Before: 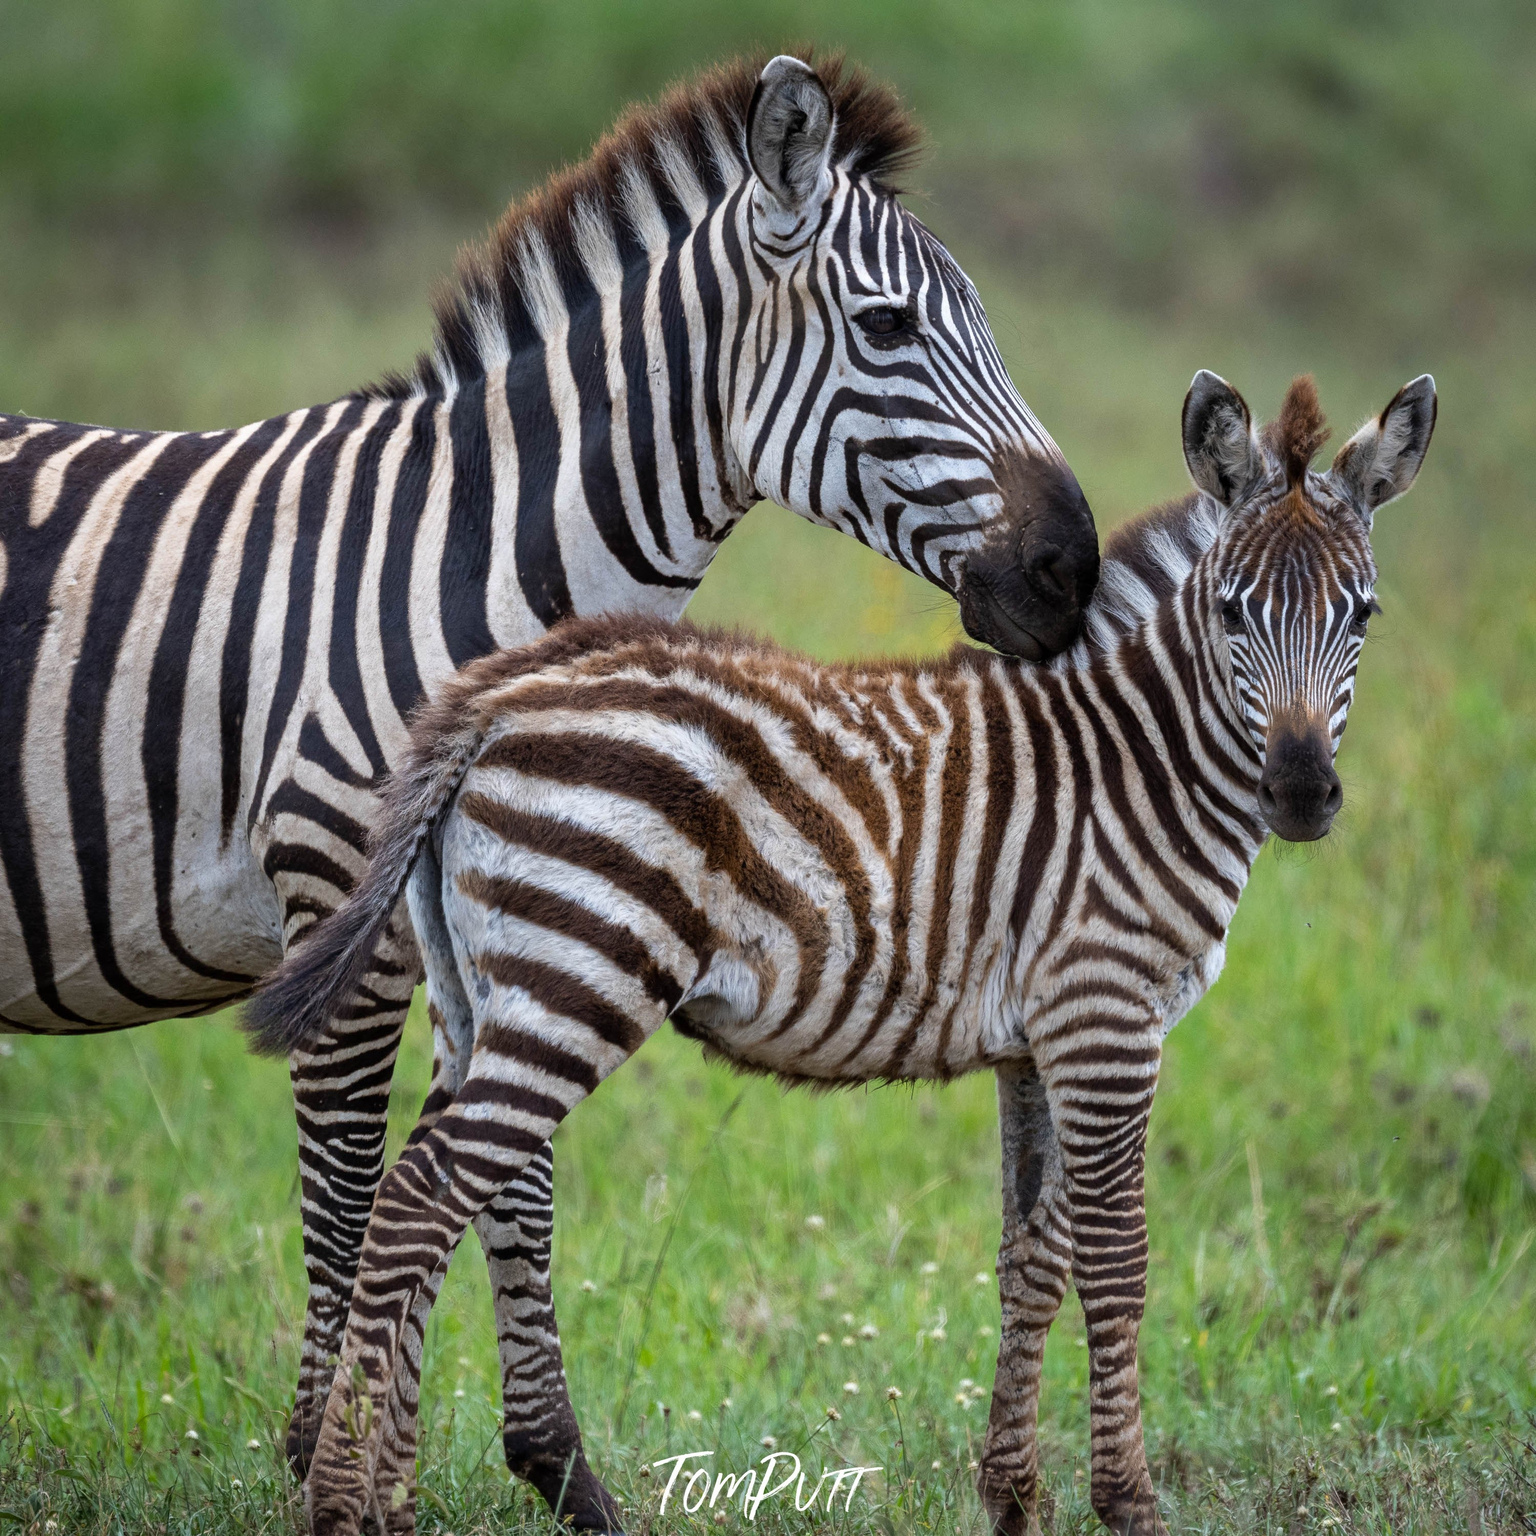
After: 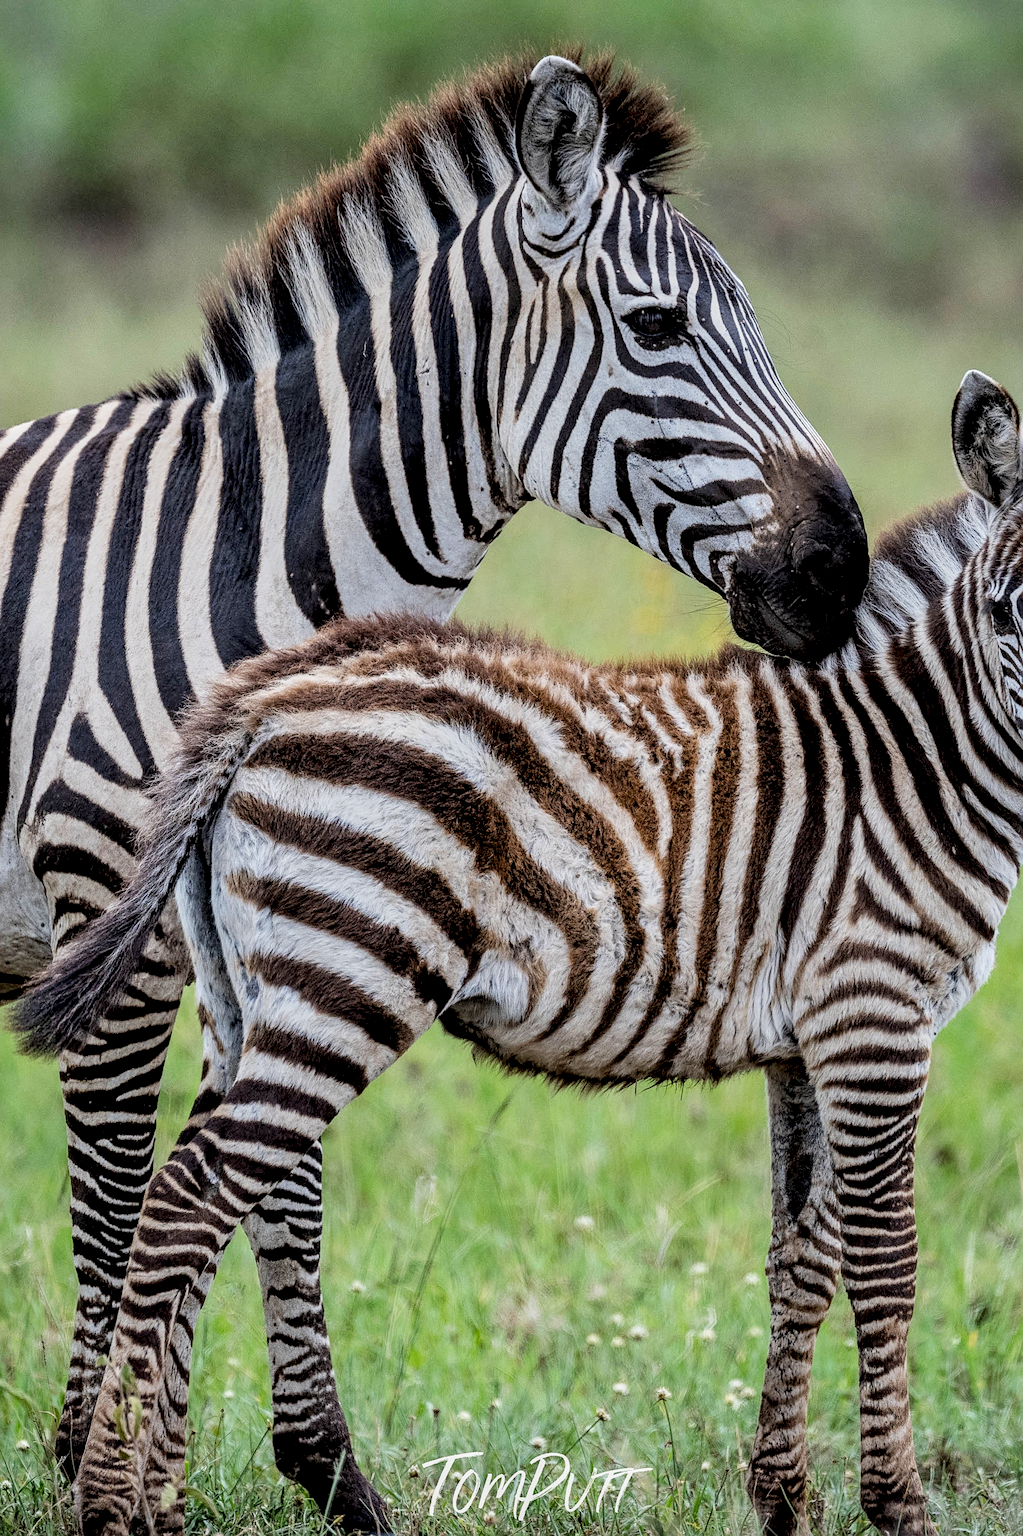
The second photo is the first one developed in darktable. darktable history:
local contrast: highlights 60%, shadows 59%, detail 160%
sharpen: on, module defaults
exposure: black level correction 0, exposure 0.5 EV, compensate highlight preservation false
filmic rgb: middle gray luminance 29.79%, black relative exposure -8.92 EV, white relative exposure 7 EV, threshold 3.06 EV, target black luminance 0%, hardness 2.91, latitude 2.52%, contrast 0.963, highlights saturation mix 5.69%, shadows ↔ highlights balance 11.97%, enable highlight reconstruction true
crop and rotate: left 15.053%, right 18.332%
